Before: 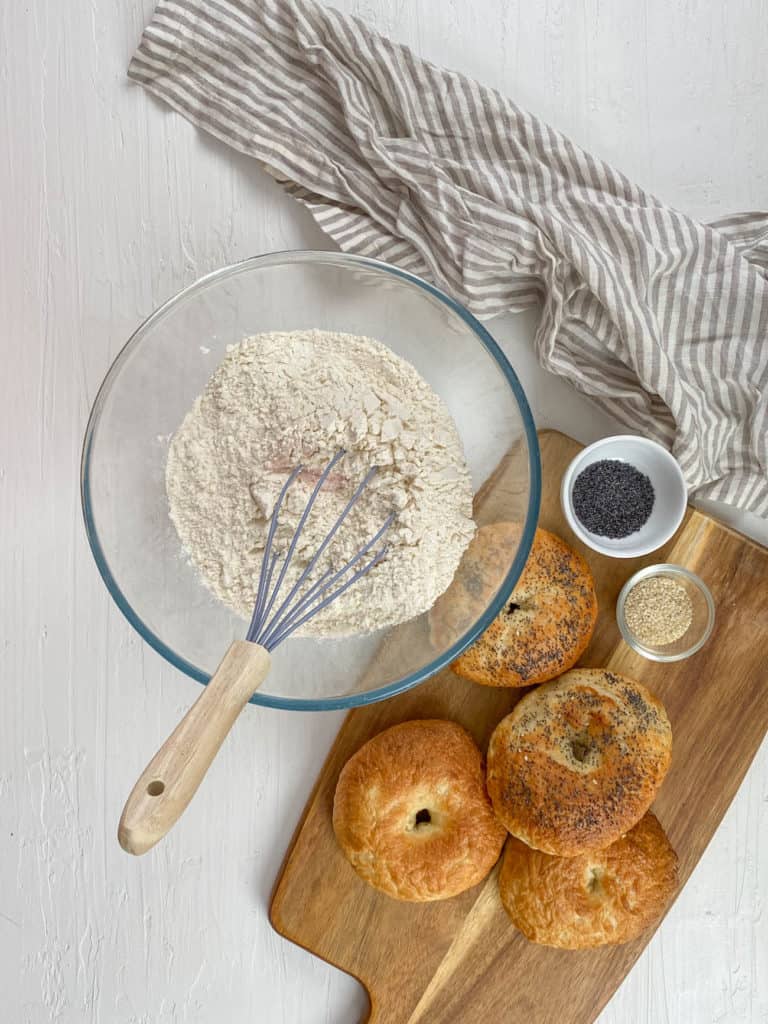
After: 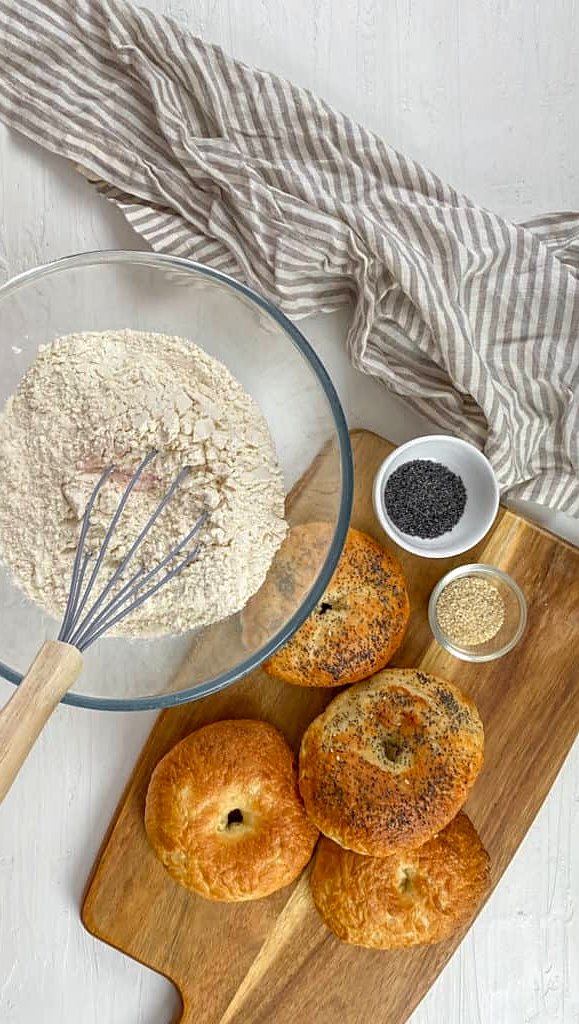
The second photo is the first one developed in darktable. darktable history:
local contrast: highlights 107%, shadows 100%, detail 119%, midtone range 0.2
crop and rotate: left 24.525%
sharpen: radius 1.814, amount 0.404, threshold 1.412
color zones: curves: ch1 [(0.25, 0.61) (0.75, 0.248)]
